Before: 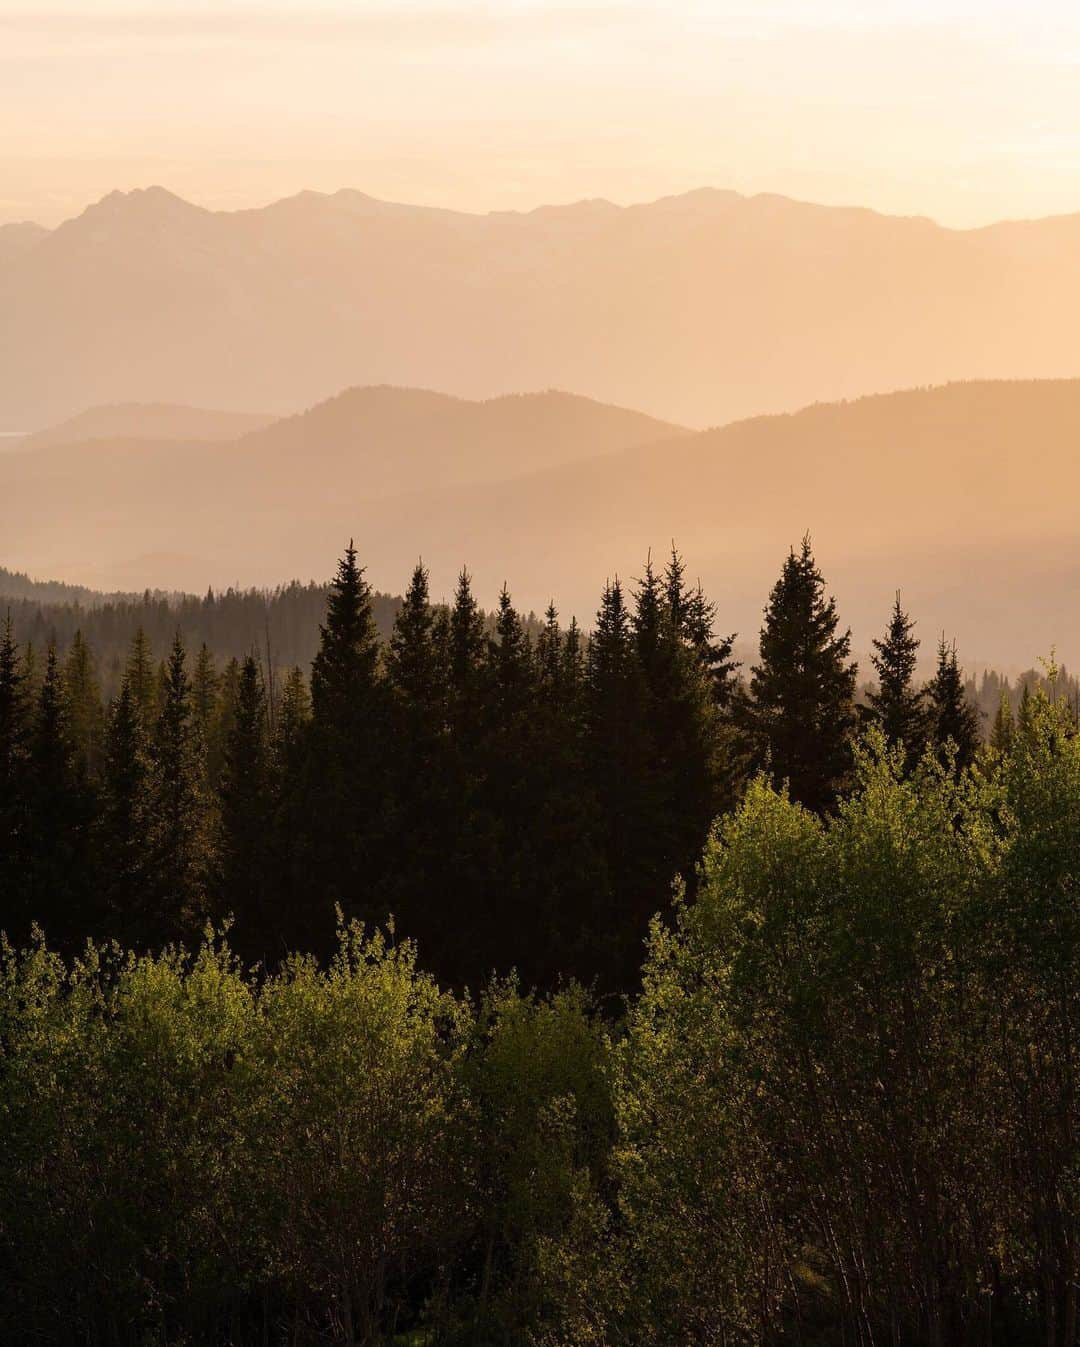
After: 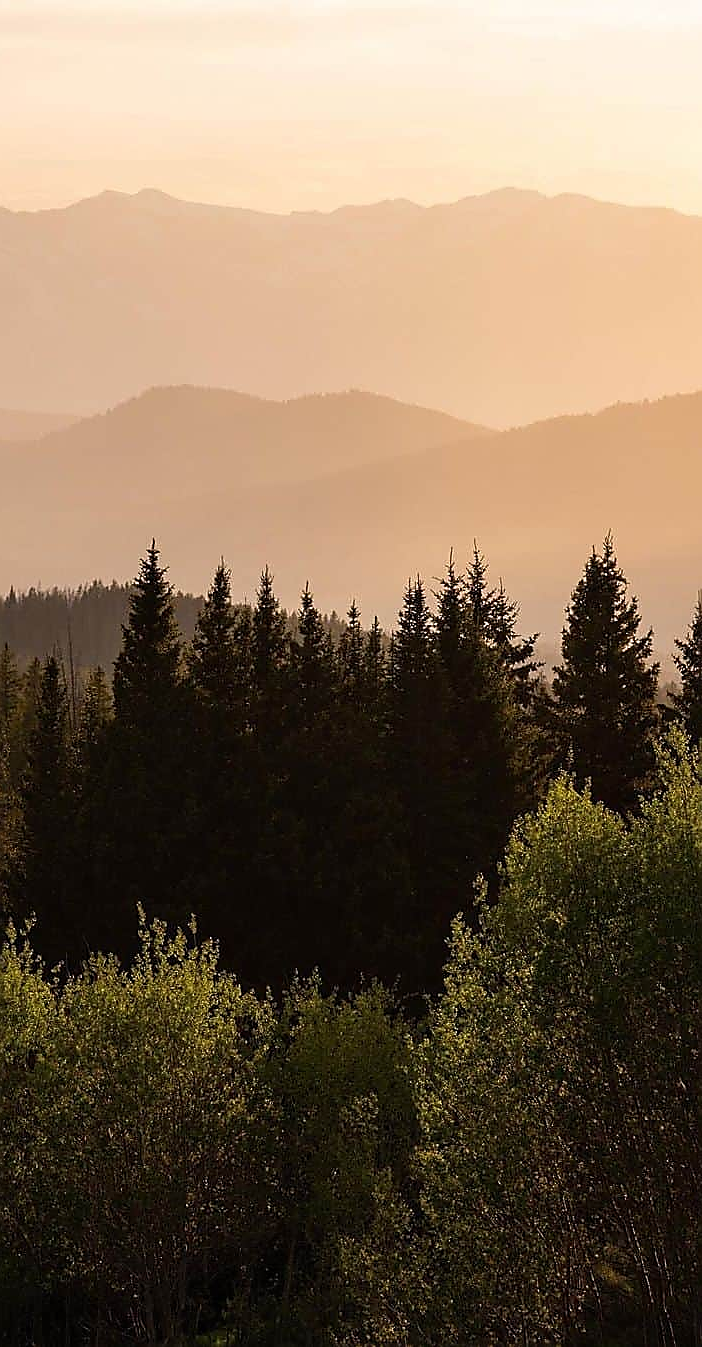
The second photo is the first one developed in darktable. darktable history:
crop and rotate: left 18.485%, right 16.447%
sharpen: radius 1.405, amount 1.246, threshold 0.834
